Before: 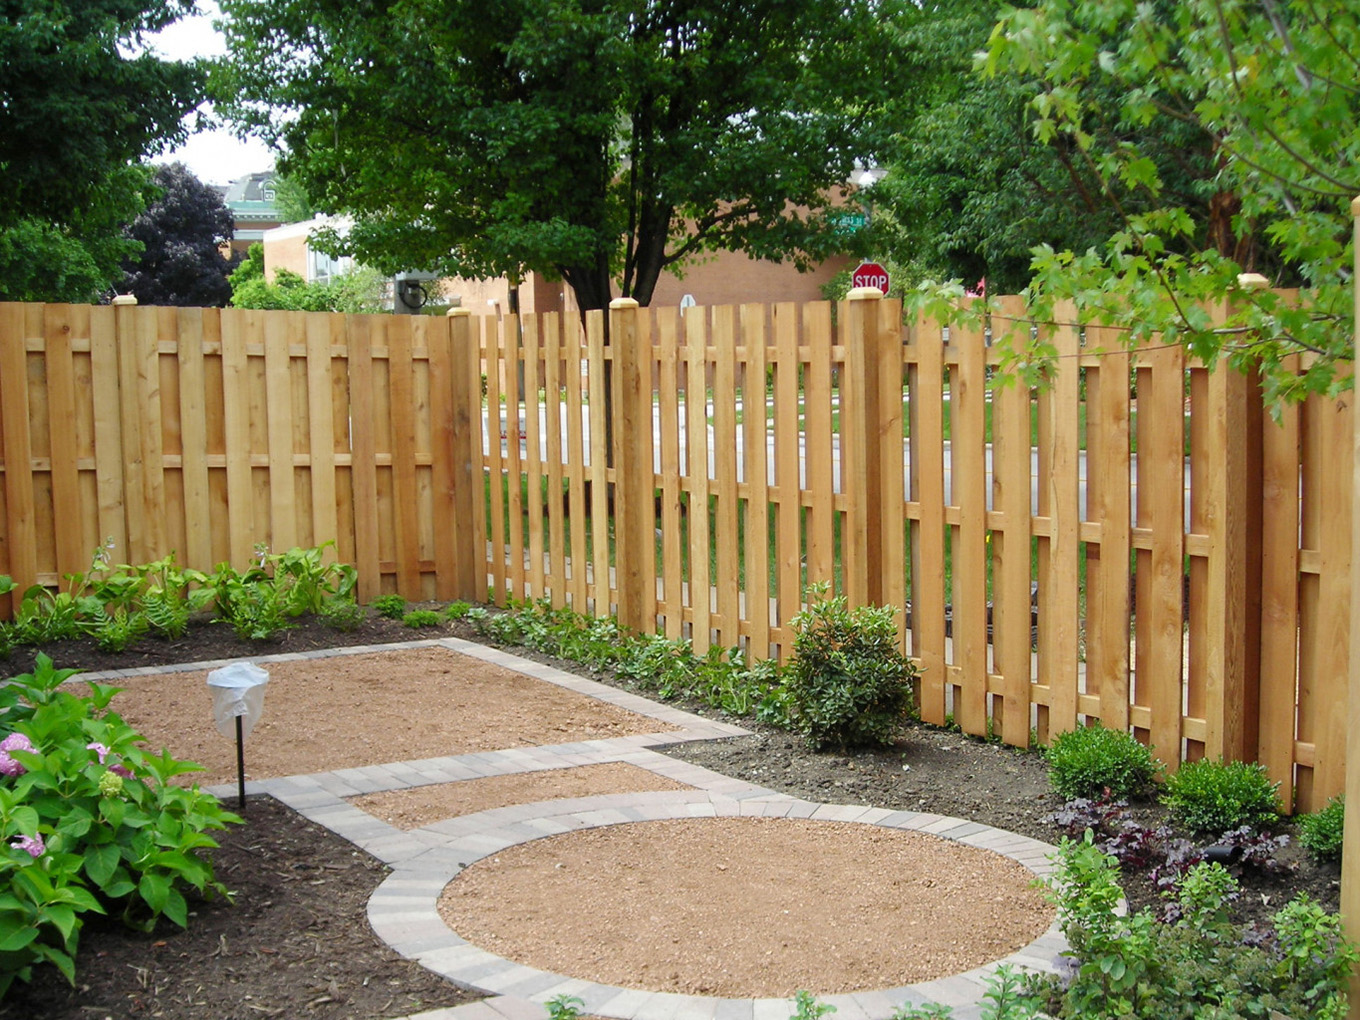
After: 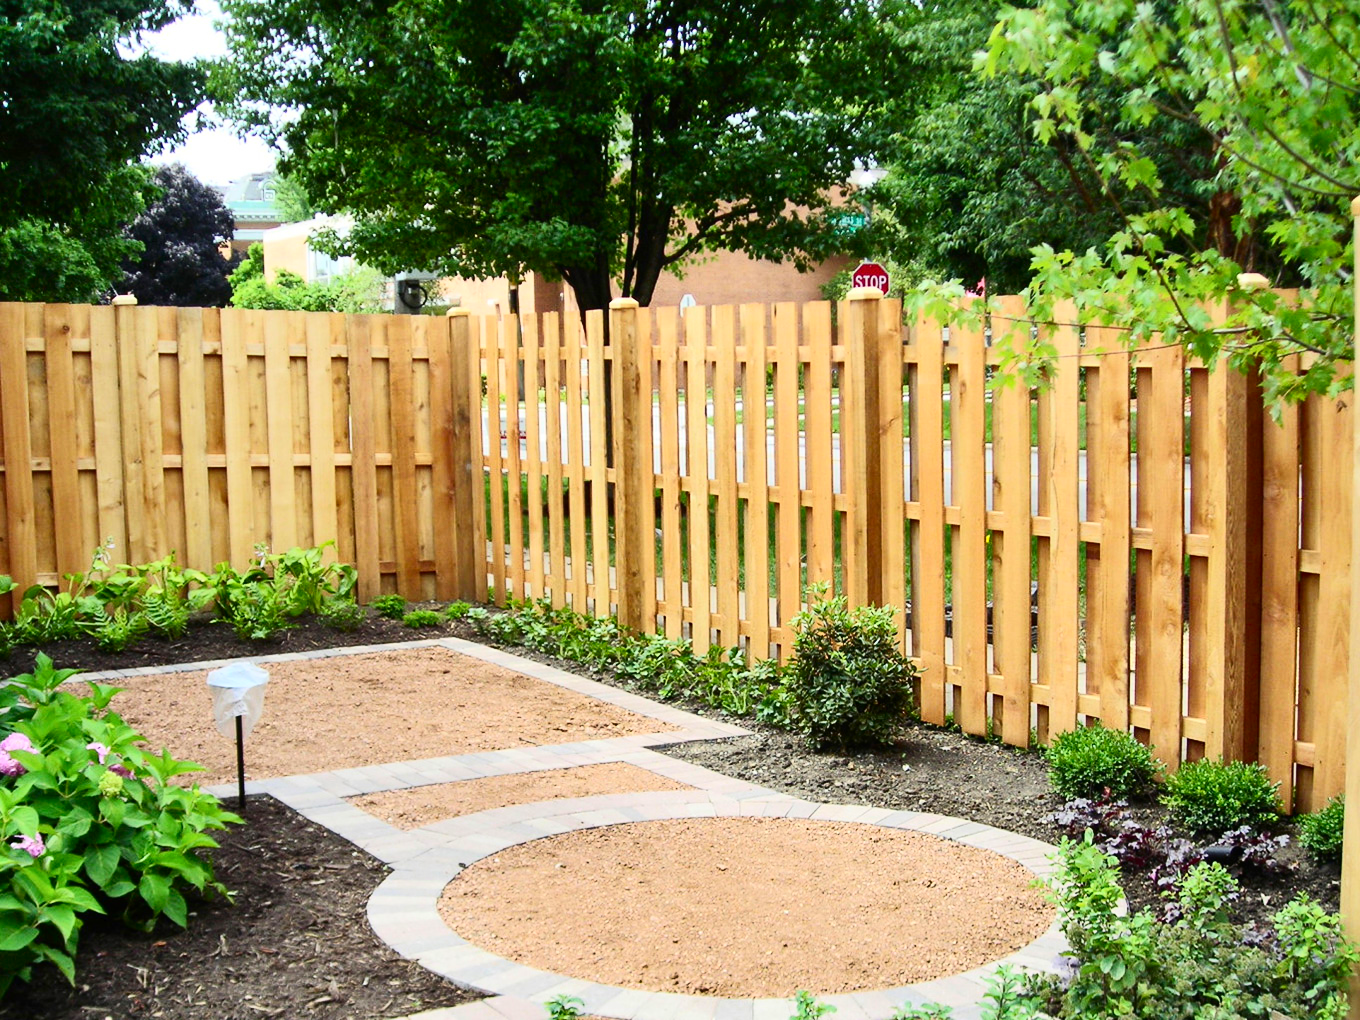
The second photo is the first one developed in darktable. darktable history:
shadows and highlights: soften with gaussian
contrast brightness saturation: contrast 0.198, brightness 0.16, saturation 0.217
tone curve: curves: ch0 [(0, 0) (0.003, 0.008) (0.011, 0.008) (0.025, 0.011) (0.044, 0.017) (0.069, 0.029) (0.1, 0.045) (0.136, 0.067) (0.177, 0.103) (0.224, 0.151) (0.277, 0.21) (0.335, 0.285) (0.399, 0.37) (0.468, 0.462) (0.543, 0.568) (0.623, 0.679) (0.709, 0.79) (0.801, 0.876) (0.898, 0.936) (1, 1)], color space Lab, independent channels, preserve colors none
